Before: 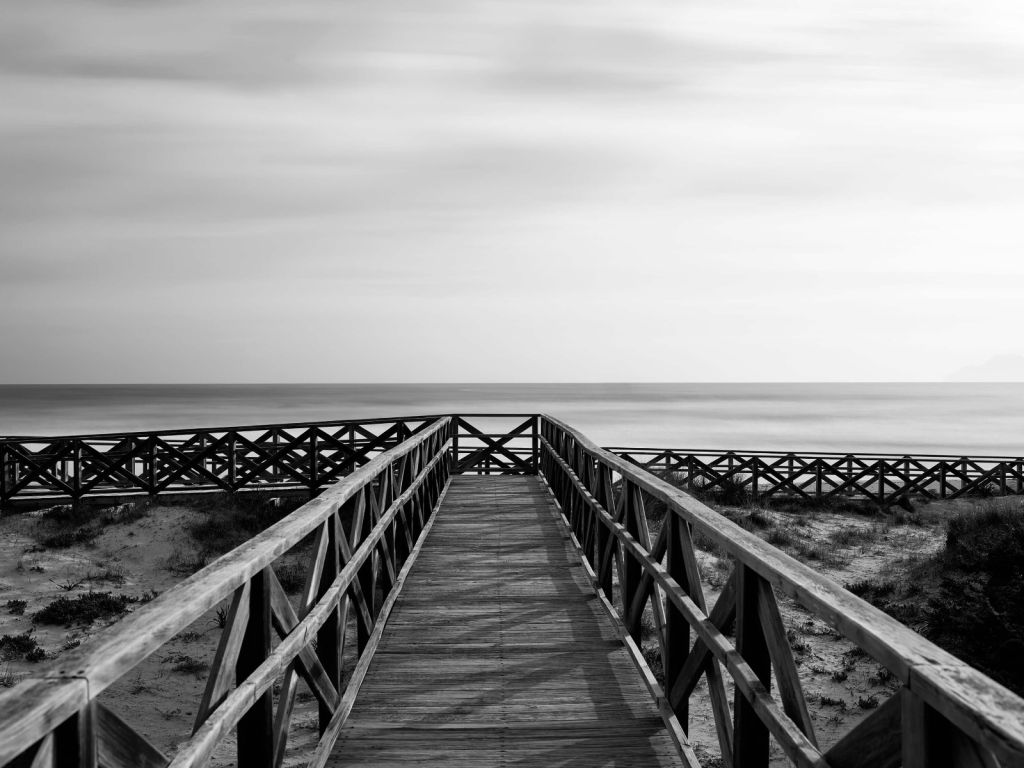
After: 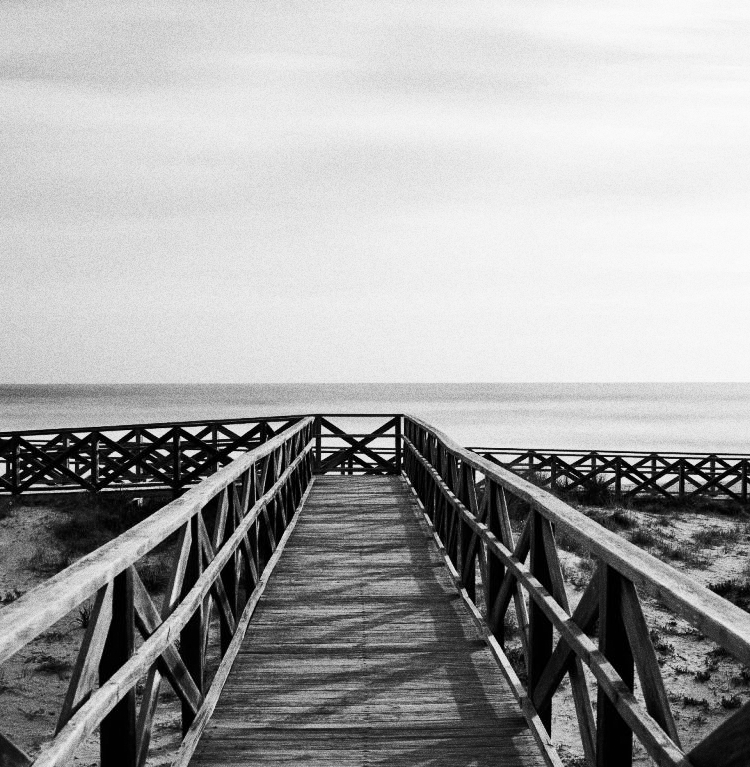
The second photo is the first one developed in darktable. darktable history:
grain: strength 49.07%
crop: left 13.443%, right 13.31%
rgb curve: curves: ch0 [(0, 0) (0.284, 0.292) (0.505, 0.644) (1, 1)], compensate middle gray true
monochrome: a 16.01, b -2.65, highlights 0.52
